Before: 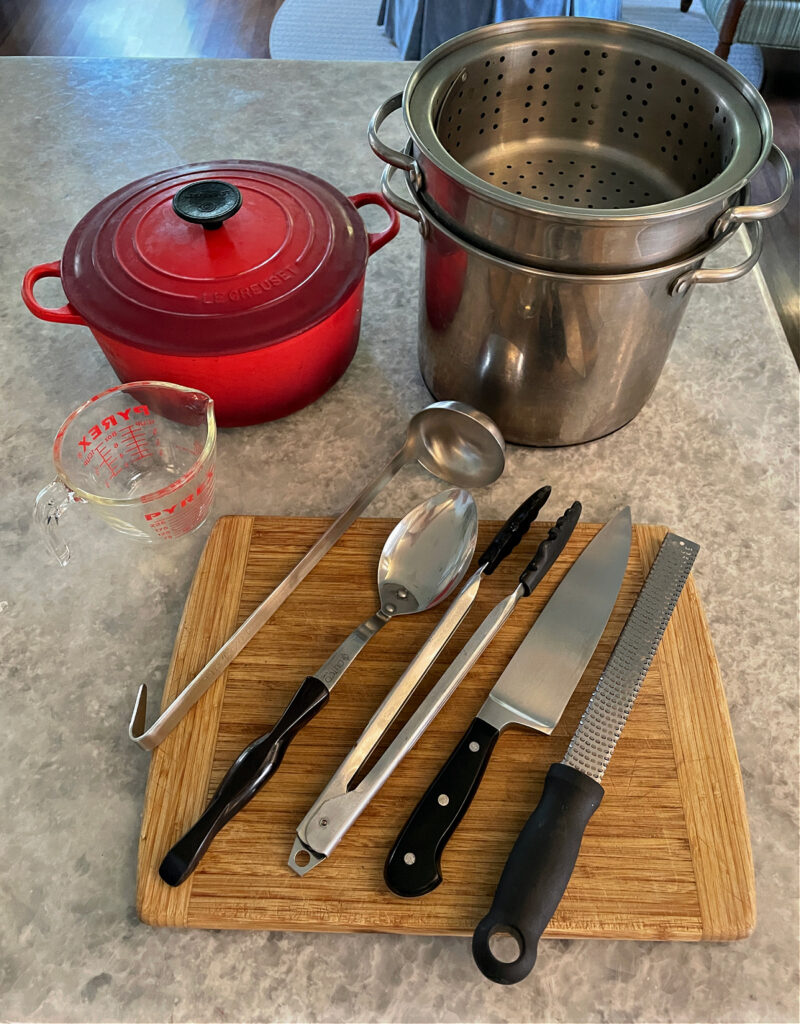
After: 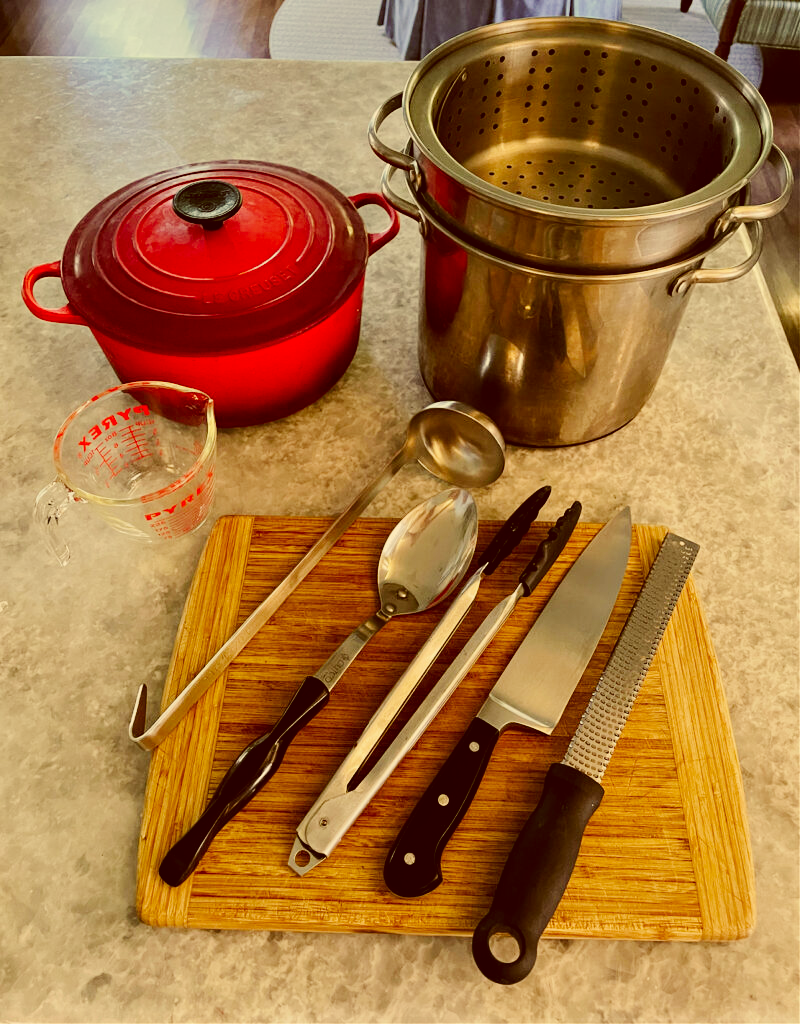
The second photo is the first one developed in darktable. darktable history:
exposure: exposure -0.185 EV, compensate highlight preservation false
tone curve: curves: ch0 [(0, 0.003) (0.113, 0.081) (0.207, 0.184) (0.515, 0.612) (0.712, 0.793) (0.984, 0.961)]; ch1 [(0, 0) (0.172, 0.123) (0.317, 0.272) (0.414, 0.382) (0.476, 0.479) (0.505, 0.498) (0.534, 0.534) (0.621, 0.65) (0.709, 0.764) (1, 1)]; ch2 [(0, 0) (0.411, 0.424) (0.505, 0.505) (0.521, 0.524) (0.537, 0.57) (0.65, 0.699) (1, 1)], preserve colors none
sharpen: radius 2.909, amount 0.869, threshold 47.14
color correction: highlights a* 1.01, highlights b* 24.82, shadows a* 15.76, shadows b* 24.75
